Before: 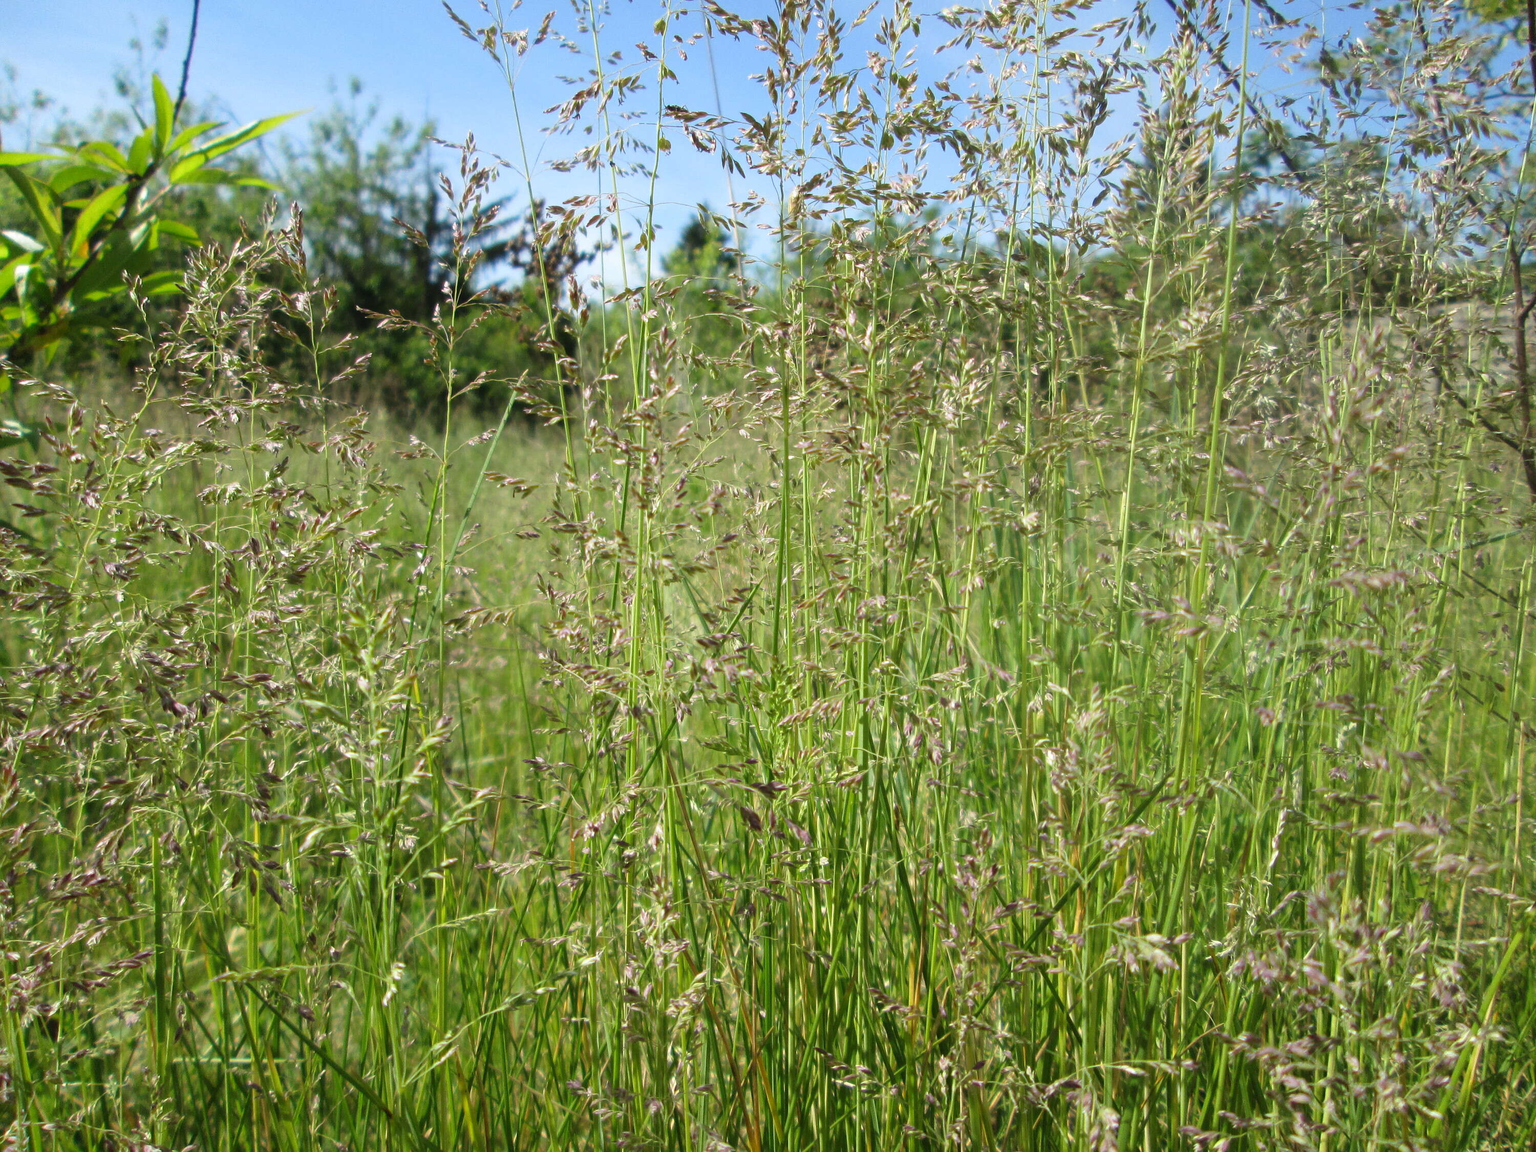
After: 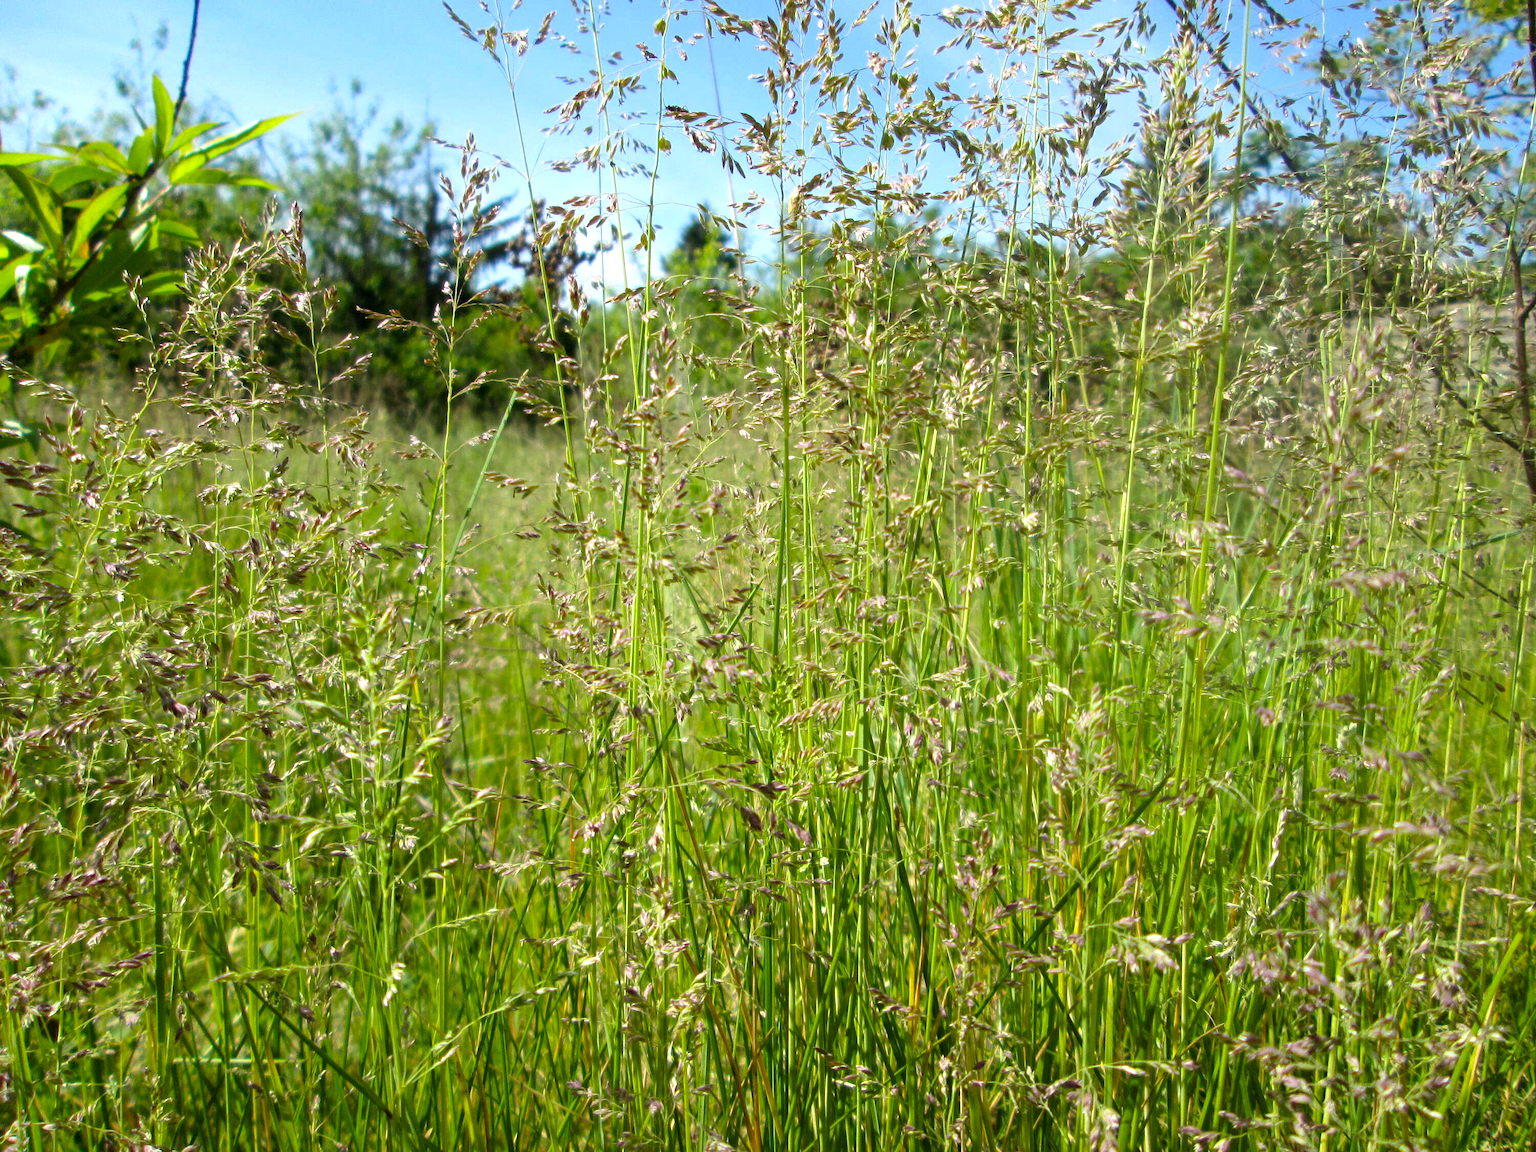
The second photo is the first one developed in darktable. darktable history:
color balance rgb: global offset › luminance -0.488%, perceptual saturation grading › global saturation 19.848%, perceptual brilliance grading › highlights 9.976%, perceptual brilliance grading › mid-tones 4.584%
